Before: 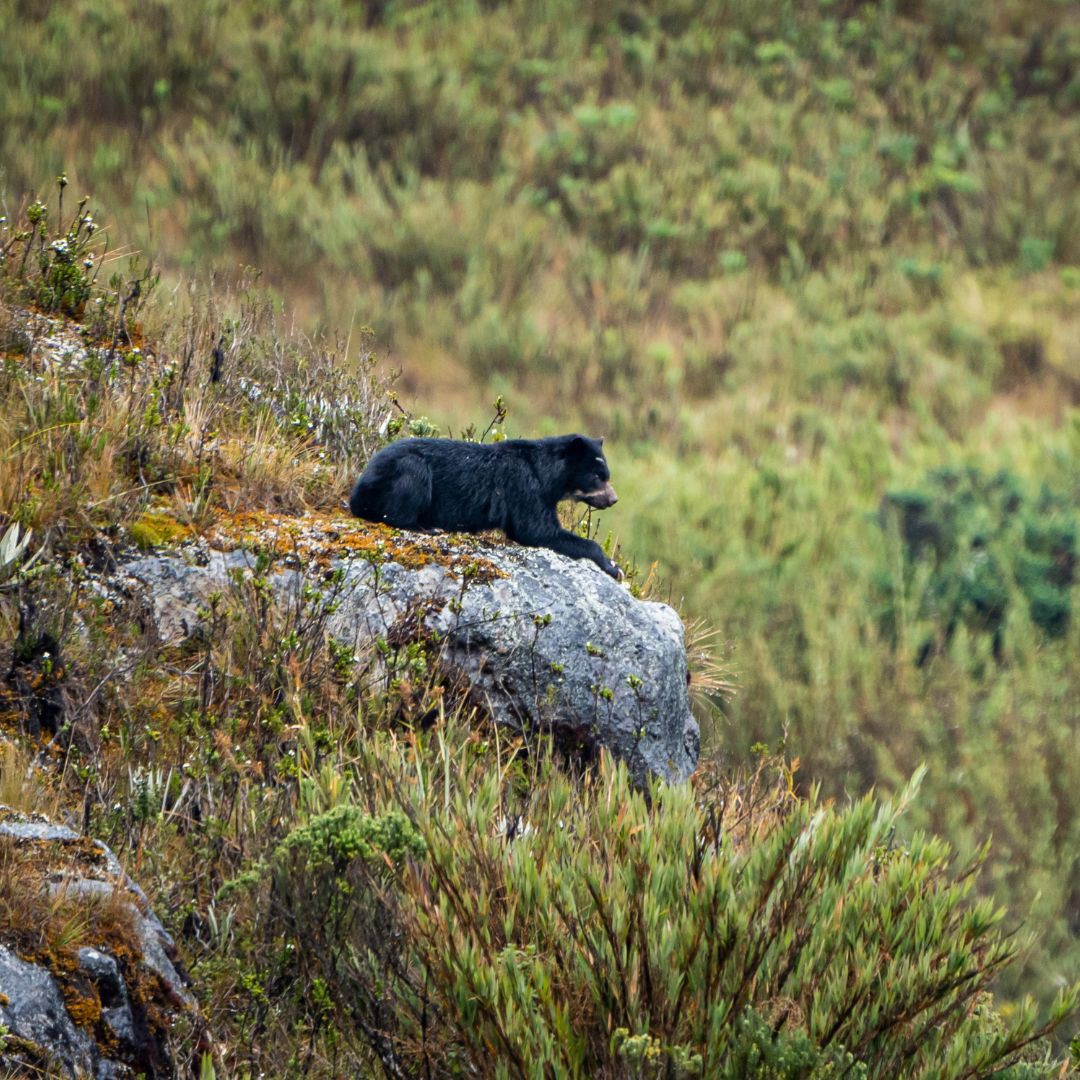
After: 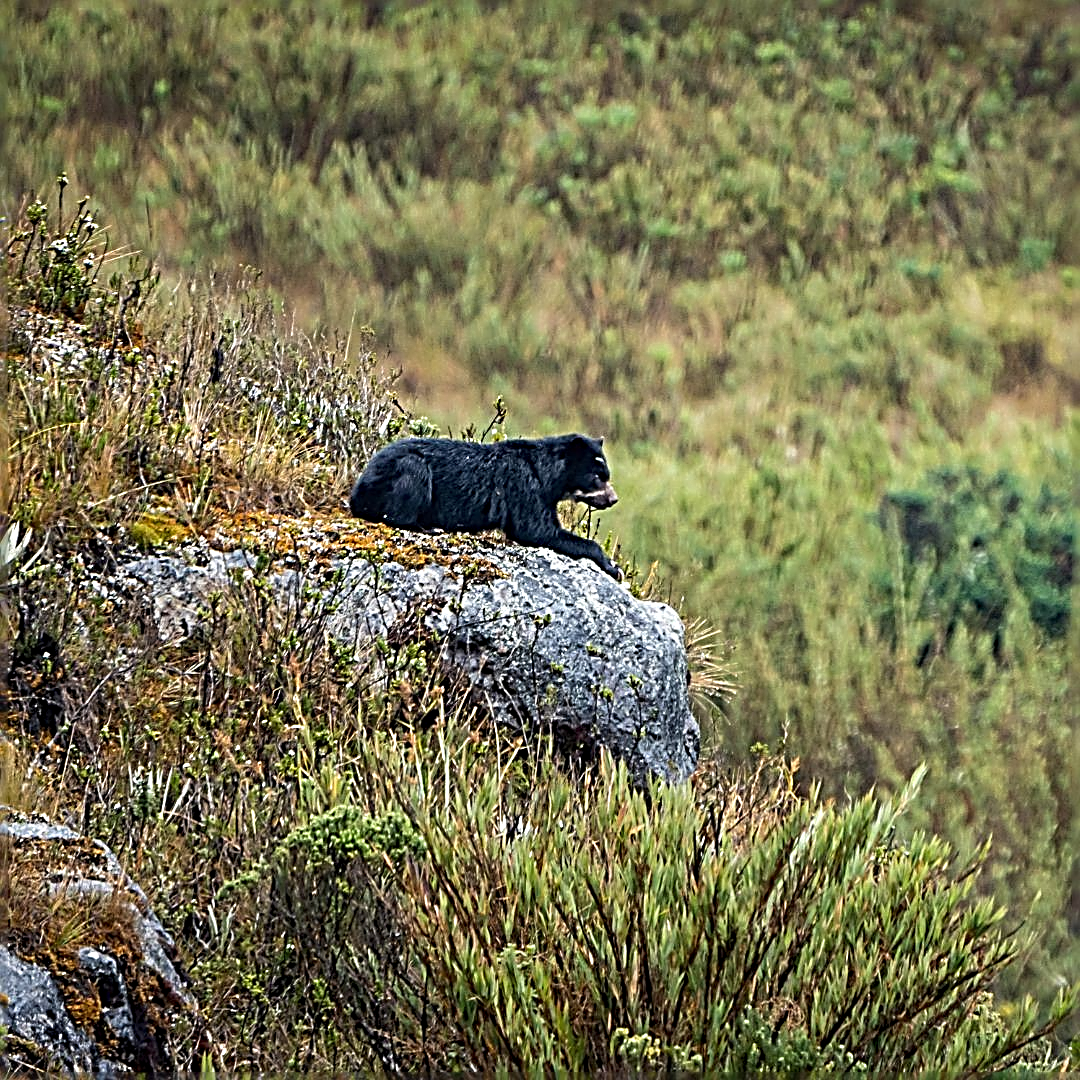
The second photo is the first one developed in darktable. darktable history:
sharpen: radius 3.181, amount 1.748
